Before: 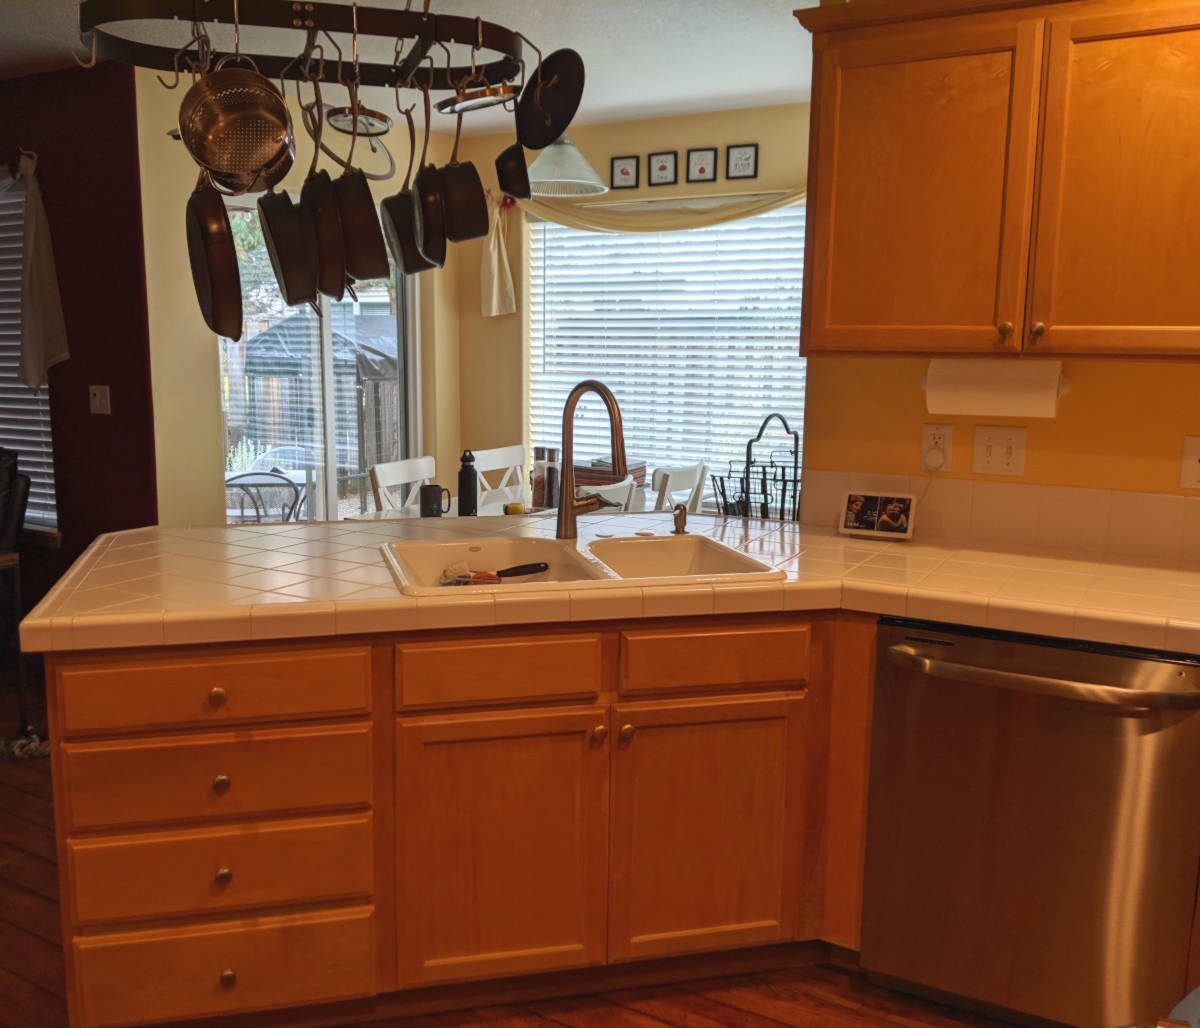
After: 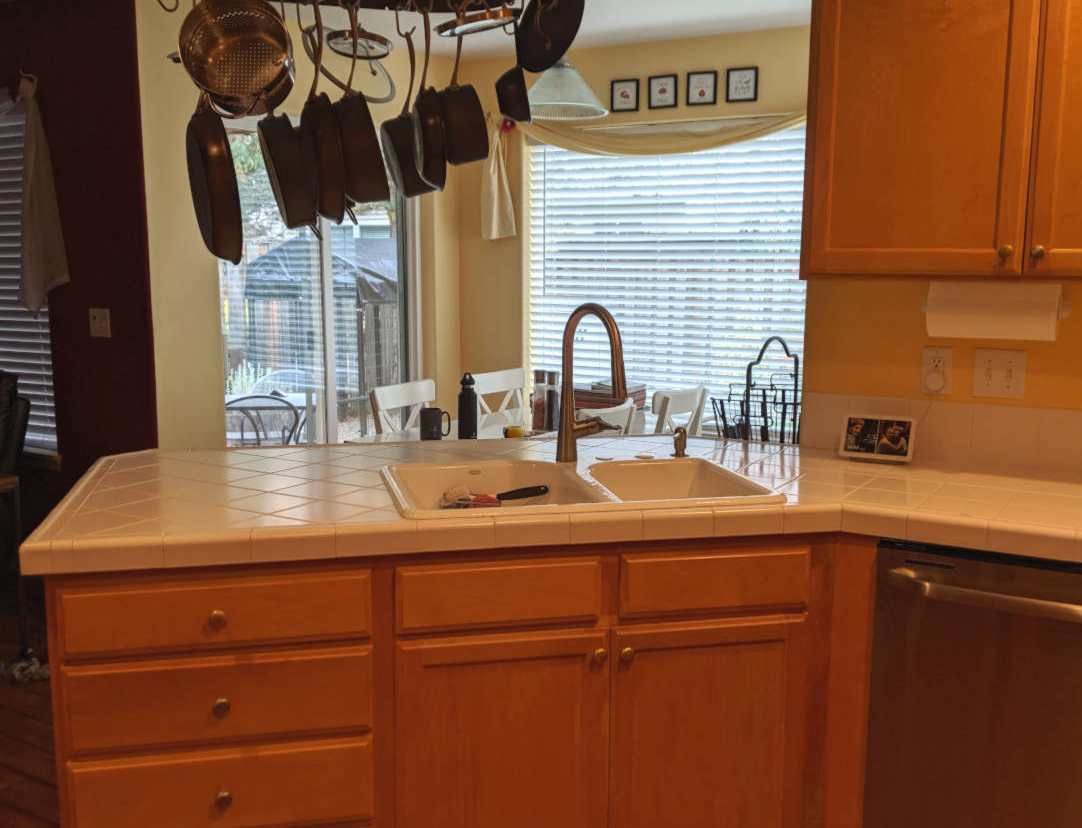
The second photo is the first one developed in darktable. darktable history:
crop: top 7.507%, right 9.754%, bottom 11.92%
